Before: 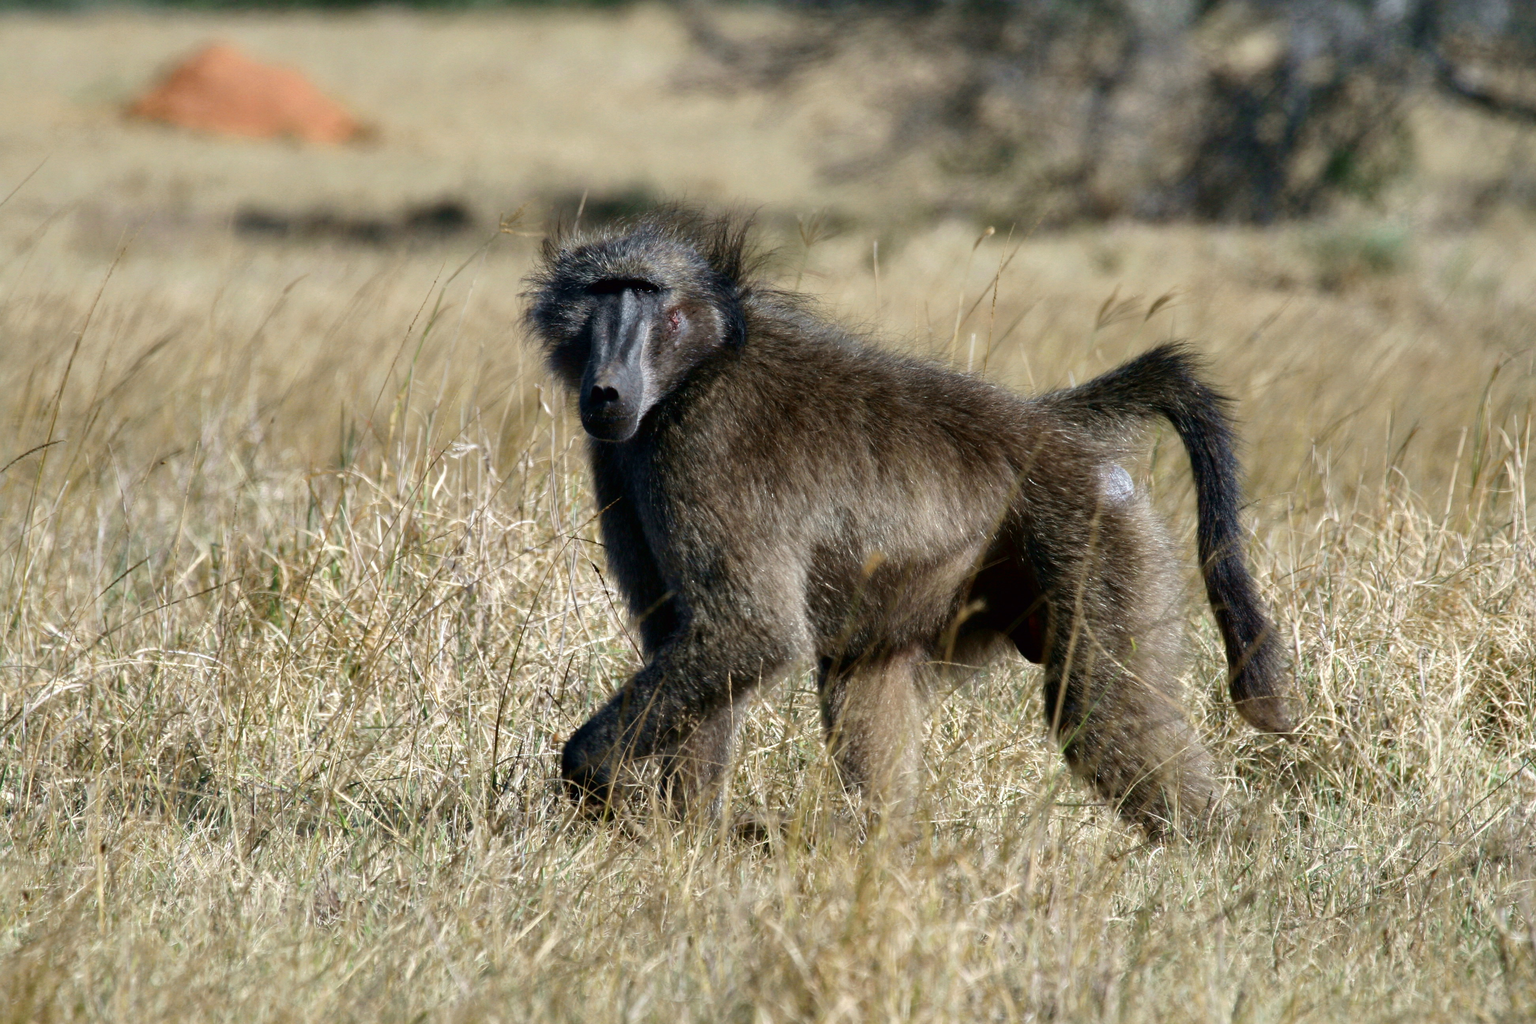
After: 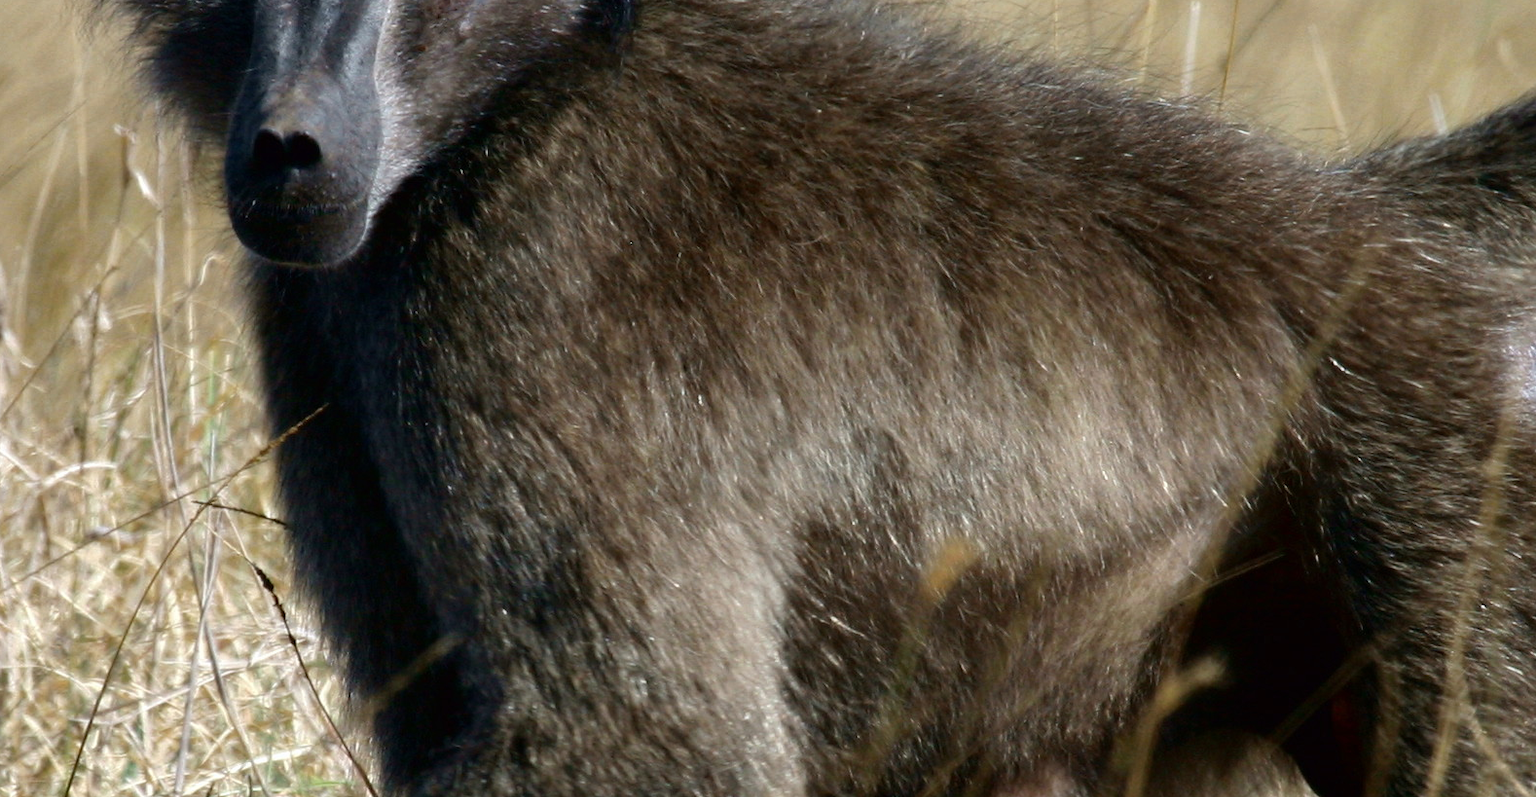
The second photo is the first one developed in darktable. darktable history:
crop: left 31.813%, top 32.56%, right 27.583%, bottom 35.807%
